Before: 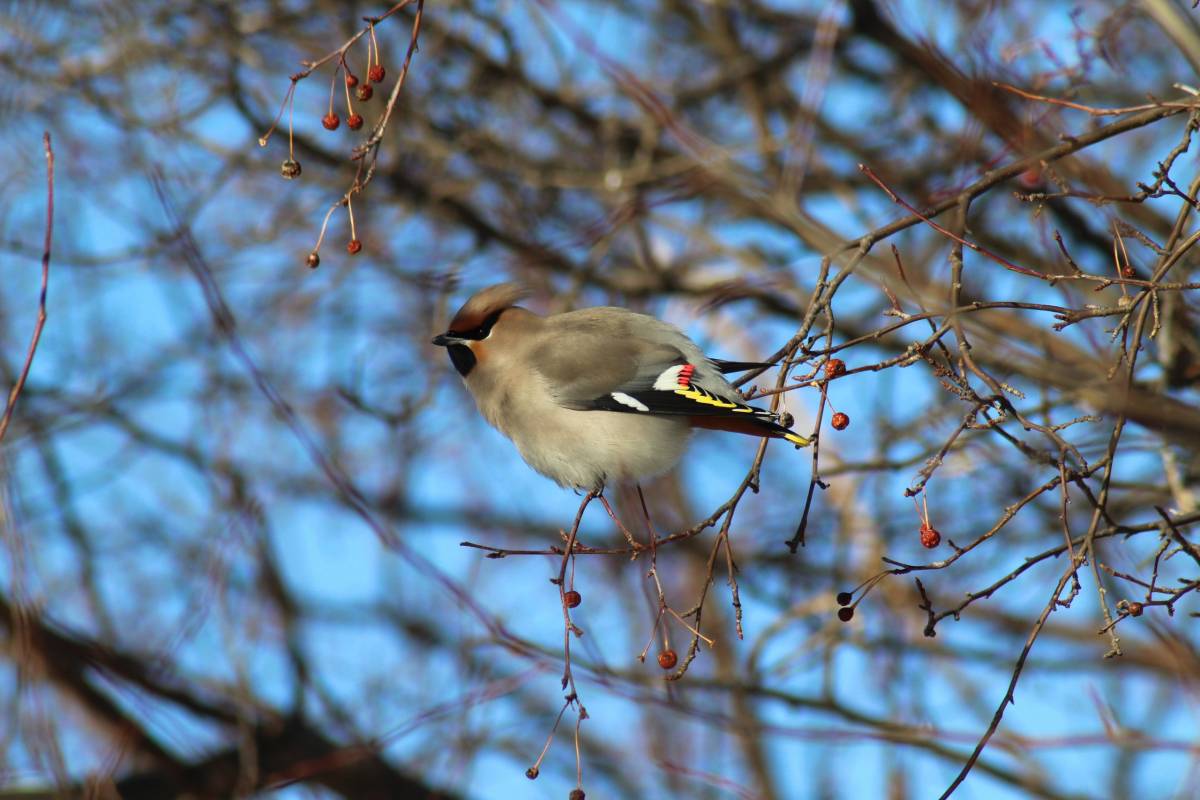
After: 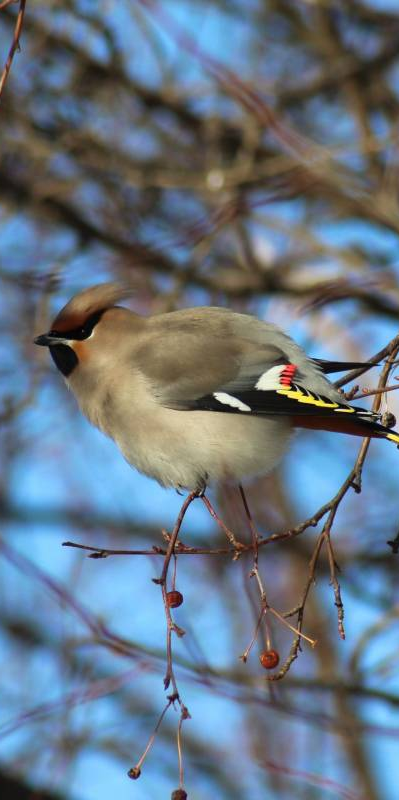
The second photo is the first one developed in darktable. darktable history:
crop: left 33.179%, right 33.528%
